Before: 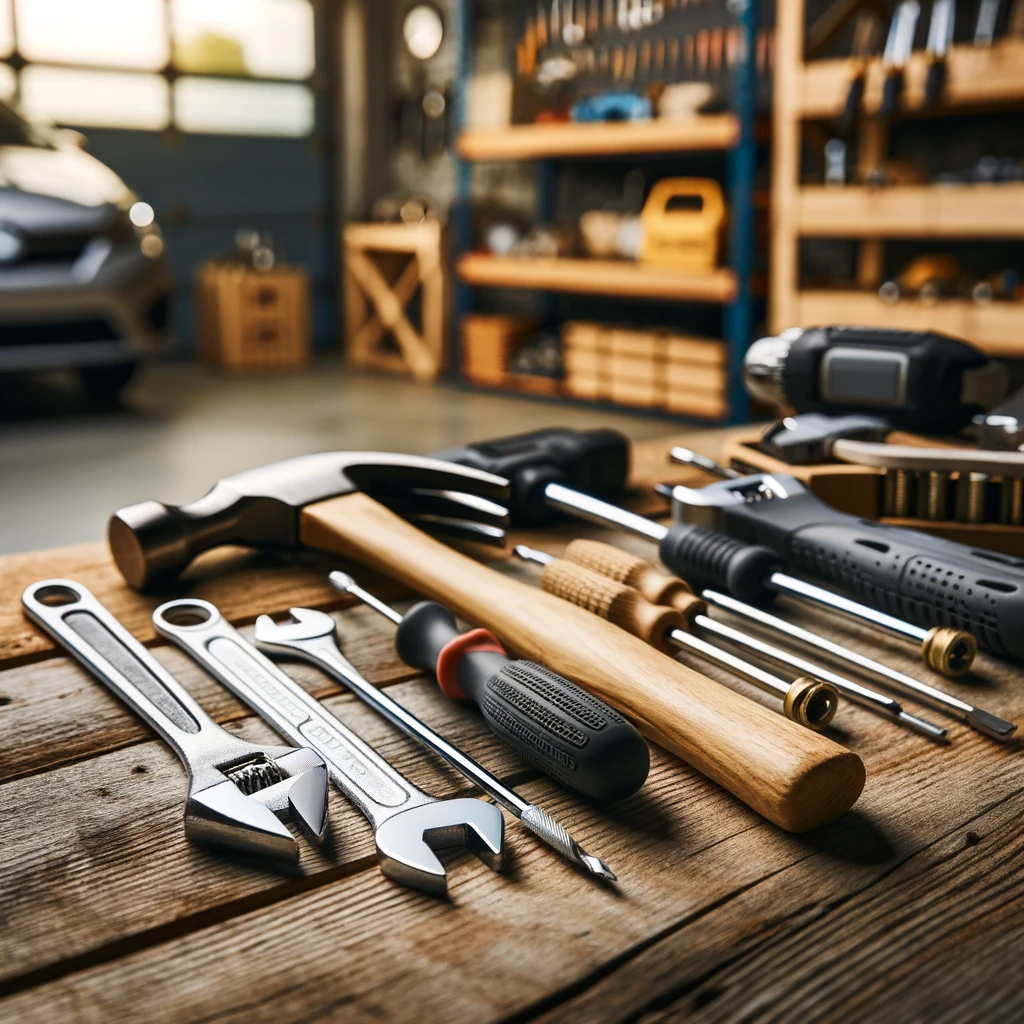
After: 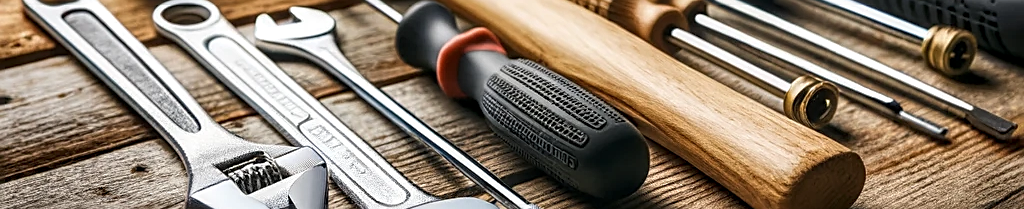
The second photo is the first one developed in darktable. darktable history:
sharpen: on, module defaults
local contrast: highlights 62%, detail 143%, midtone range 0.421
crop and rotate: top 58.749%, bottom 20.829%
